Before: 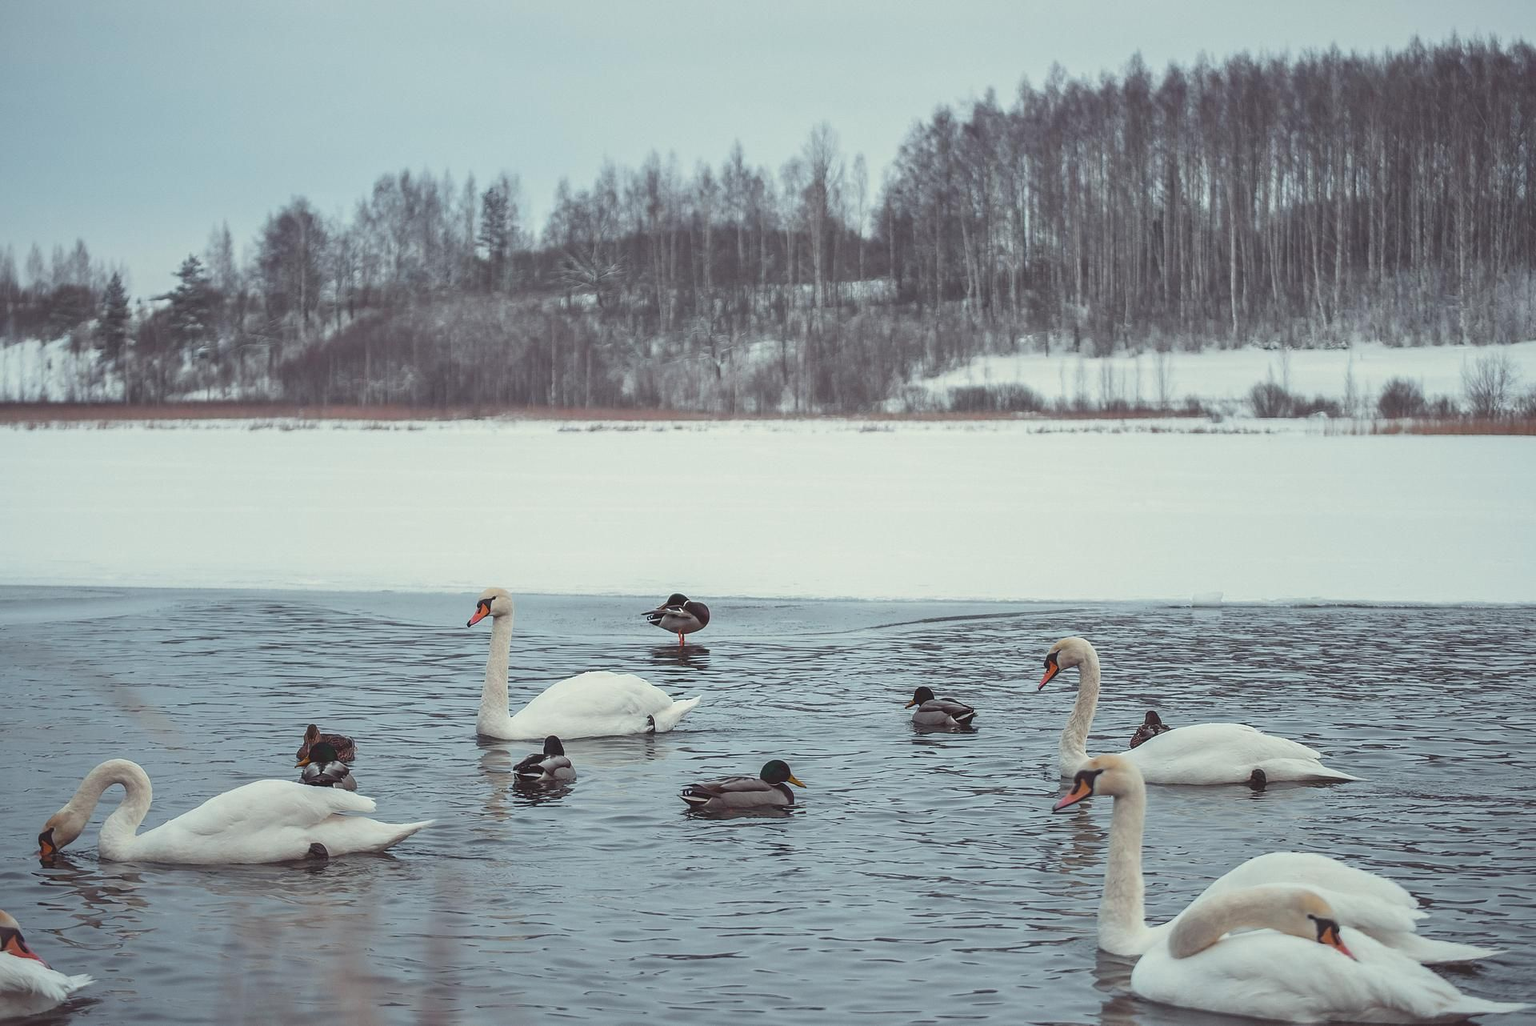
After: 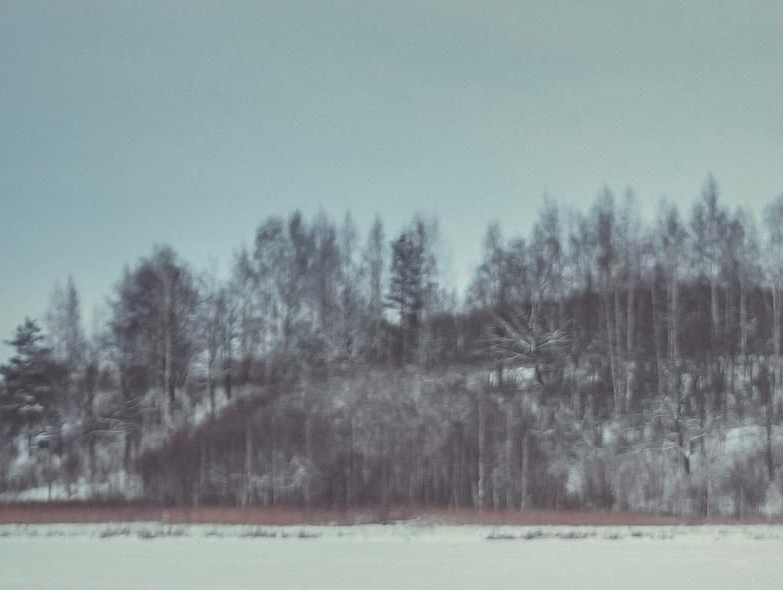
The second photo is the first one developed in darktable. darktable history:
local contrast: on, module defaults
crop and rotate: left 11.01%, top 0.064%, right 48.201%, bottom 53.882%
shadows and highlights: shadows 39.26, highlights -60.1
